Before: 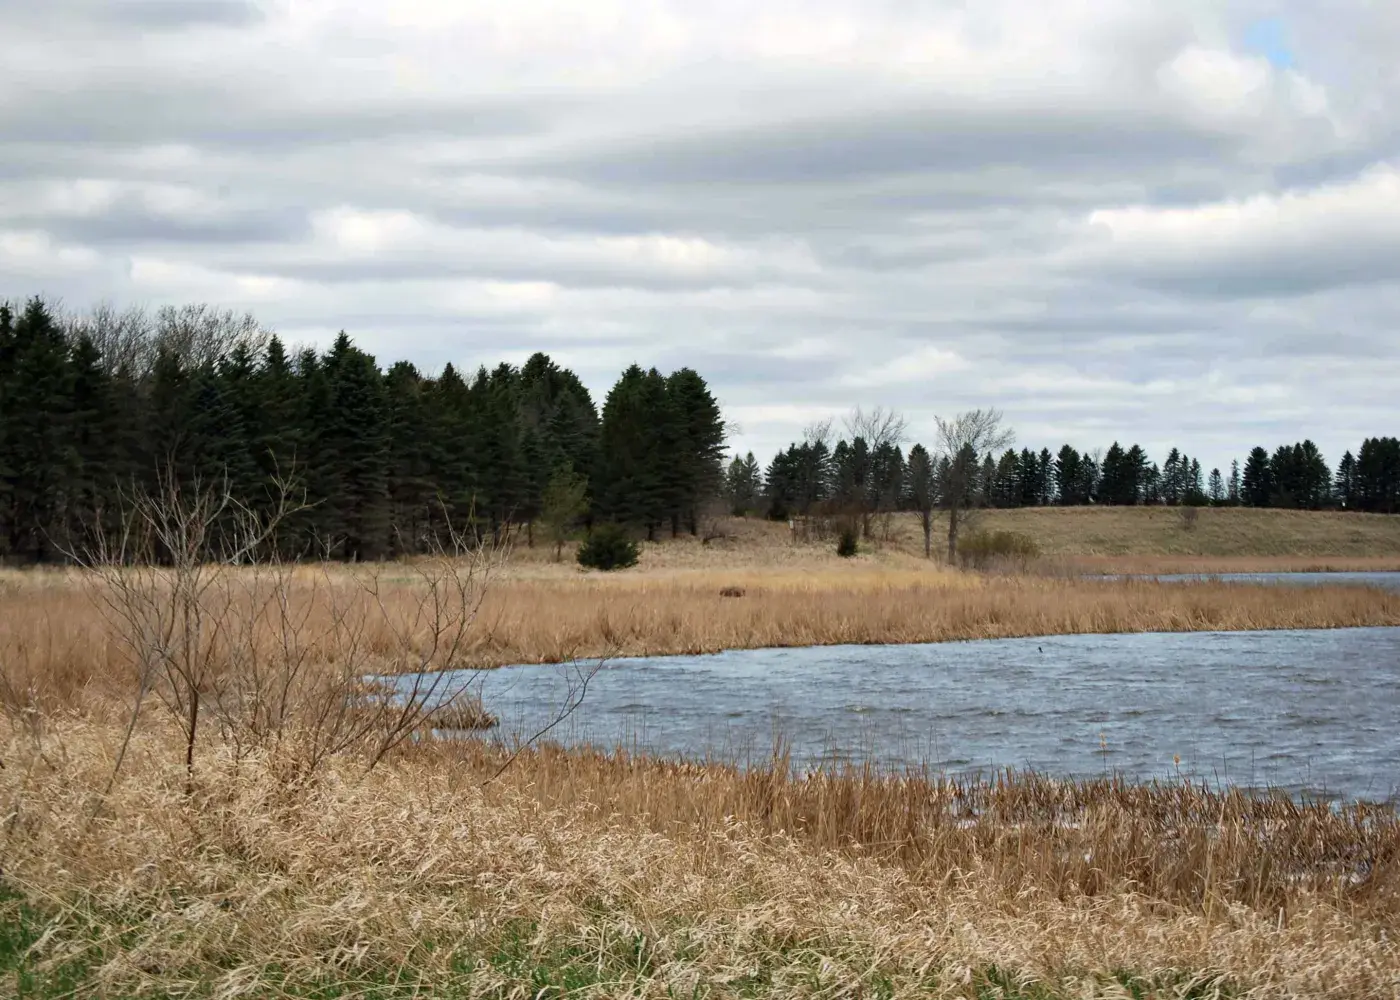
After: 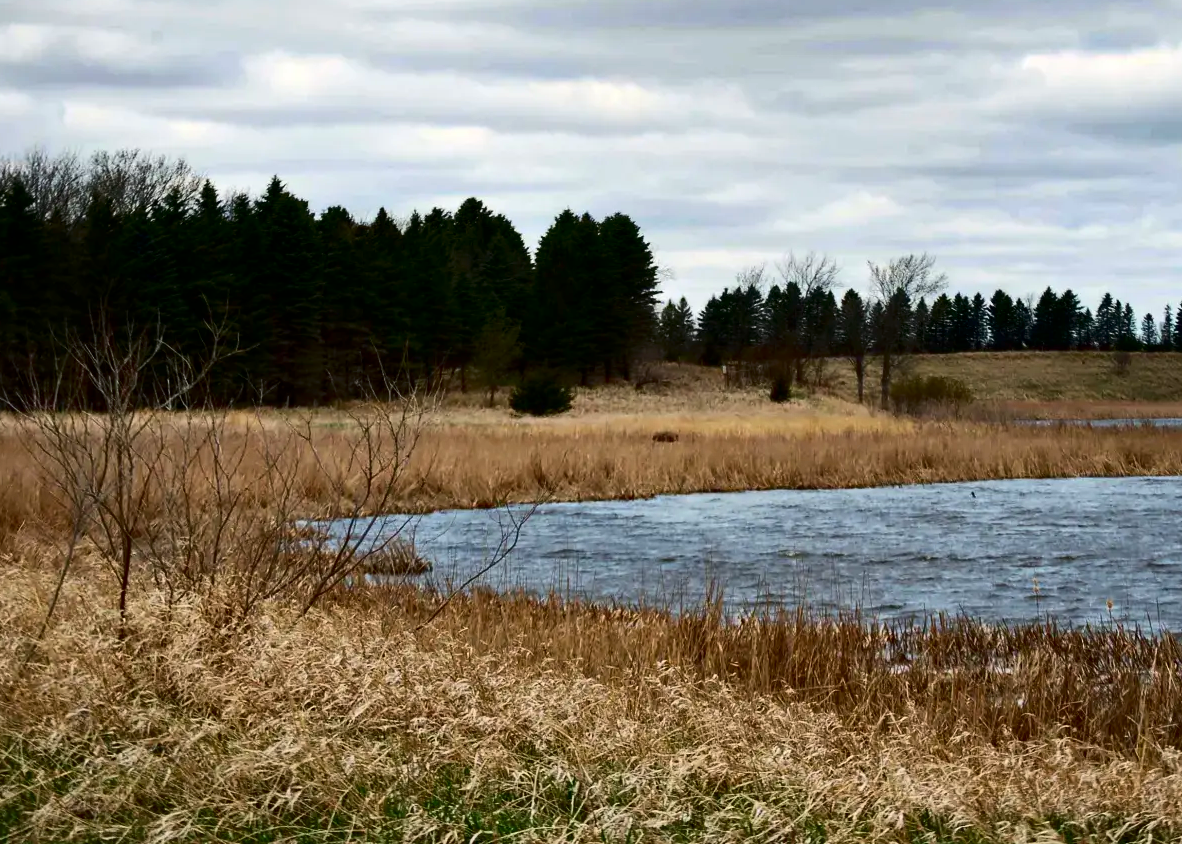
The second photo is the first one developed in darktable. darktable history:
contrast brightness saturation: contrast 0.22, brightness -0.19, saturation 0.24
crop and rotate: left 4.842%, top 15.51%, right 10.668%
